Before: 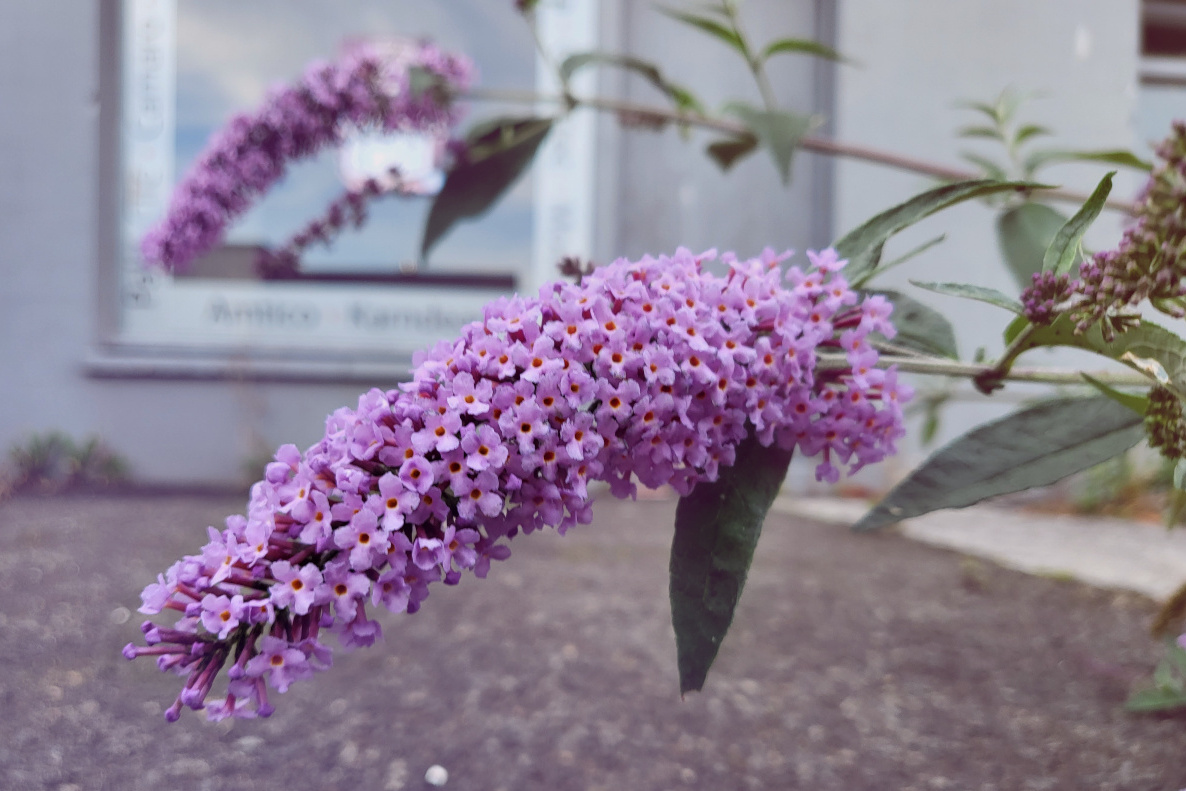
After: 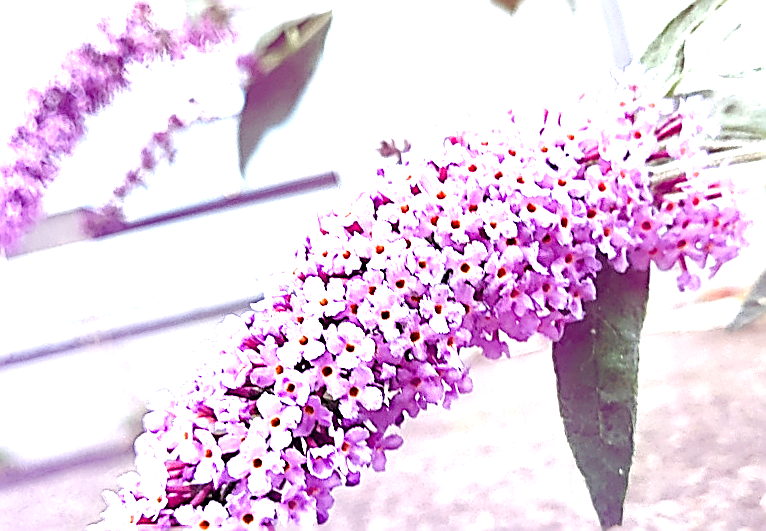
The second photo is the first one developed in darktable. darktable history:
color balance rgb: perceptual saturation grading › global saturation 20%, perceptual saturation grading › highlights -50%, perceptual saturation grading › shadows 30%, perceptual brilliance grading › global brilliance 10%, perceptual brilliance grading › shadows 15%
crop and rotate: left 9.061%, right 20.142%
sharpen: amount 2
rotate and perspective: rotation -14.8°, crop left 0.1, crop right 0.903, crop top 0.25, crop bottom 0.748
exposure: black level correction 0, exposure 1.741 EV, compensate exposure bias true, compensate highlight preservation false
